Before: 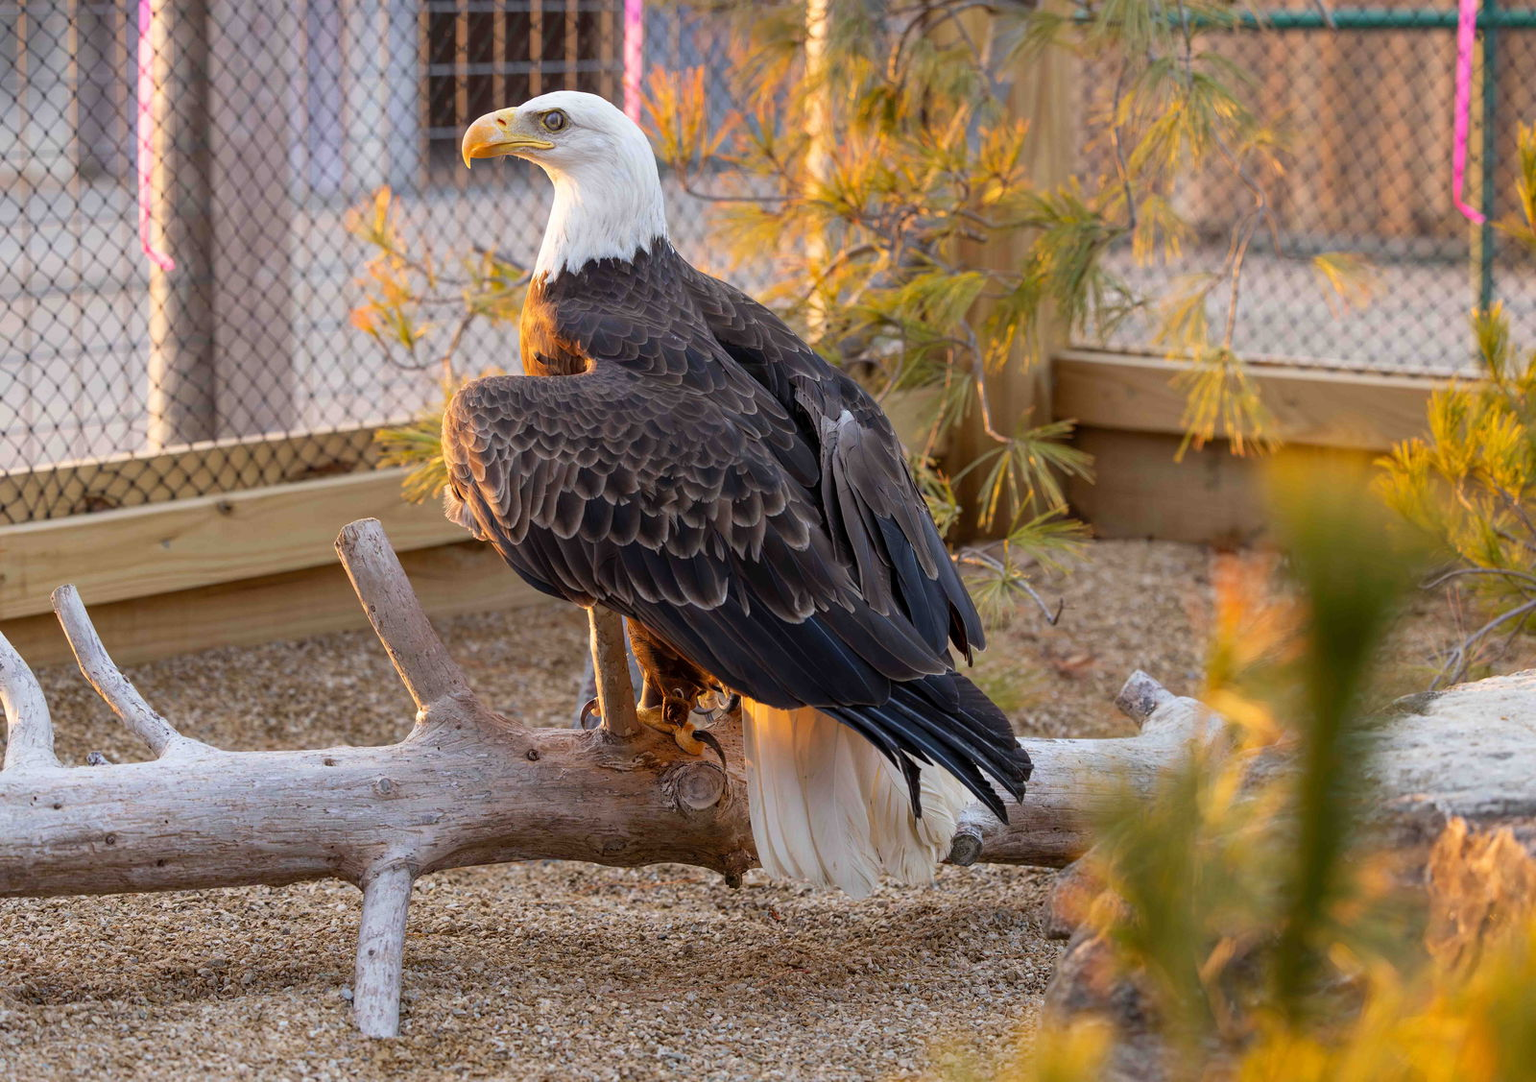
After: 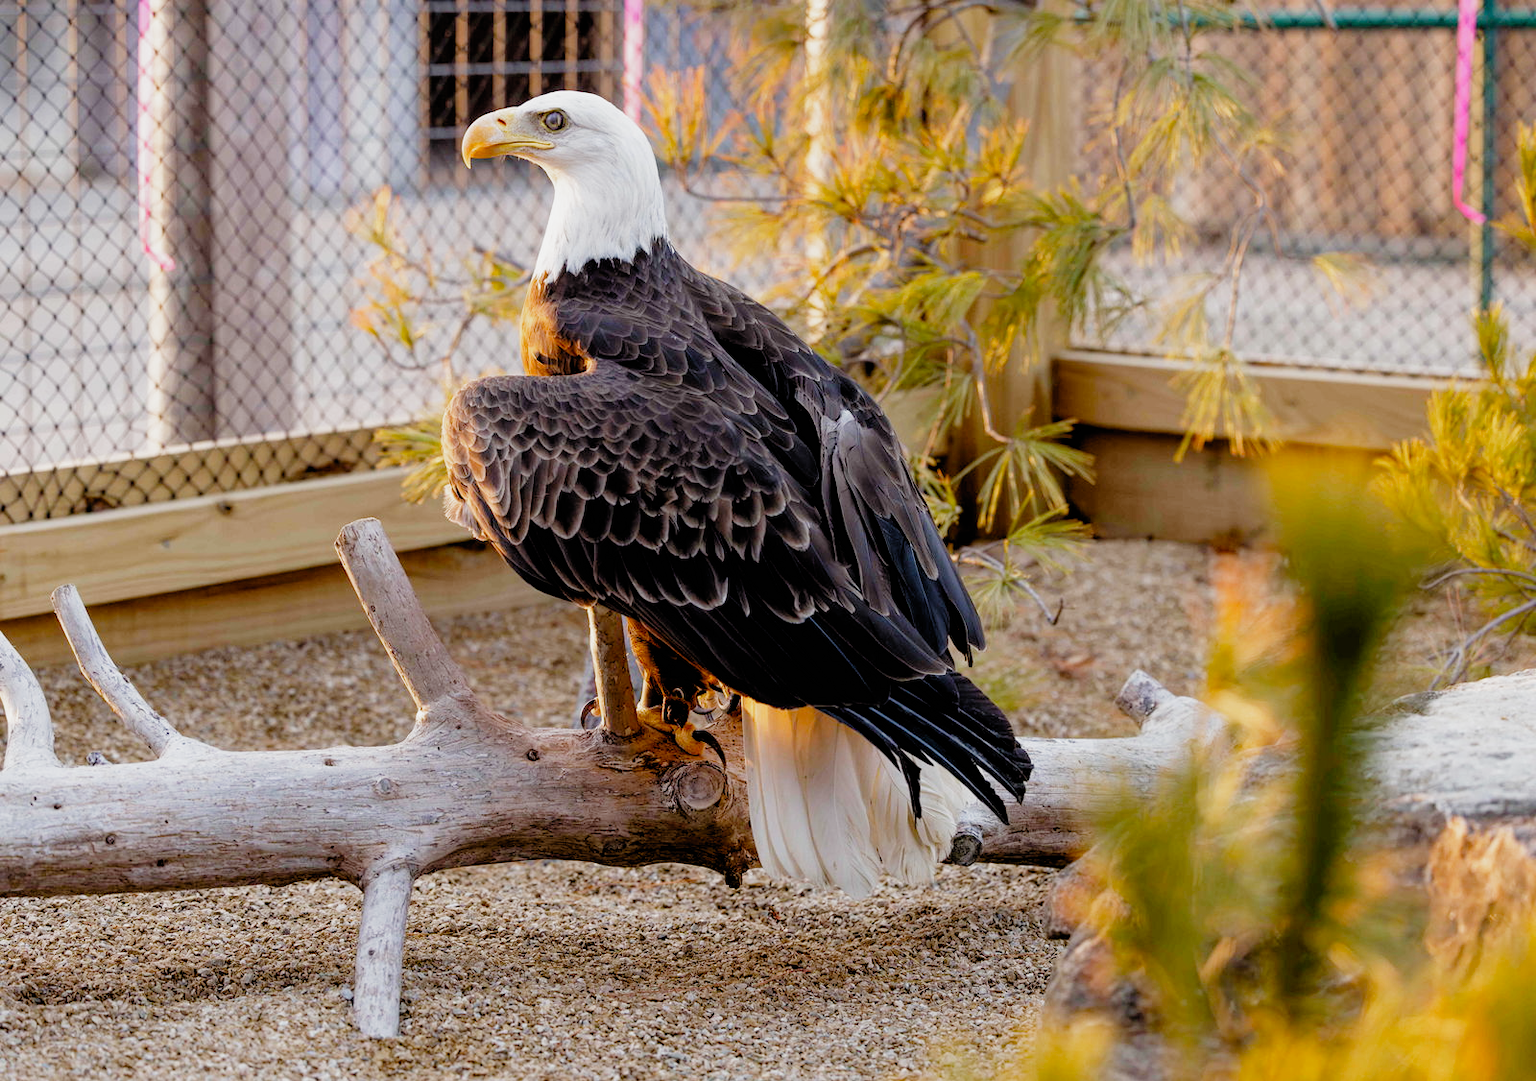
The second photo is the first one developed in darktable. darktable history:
filmic rgb: black relative exposure -3.85 EV, white relative exposure 3.49 EV, hardness 2.62, contrast 1.103, preserve chrominance no, color science v3 (2019), use custom middle-gray values true
exposure: exposure 0.36 EV, compensate exposure bias true, compensate highlight preservation false
